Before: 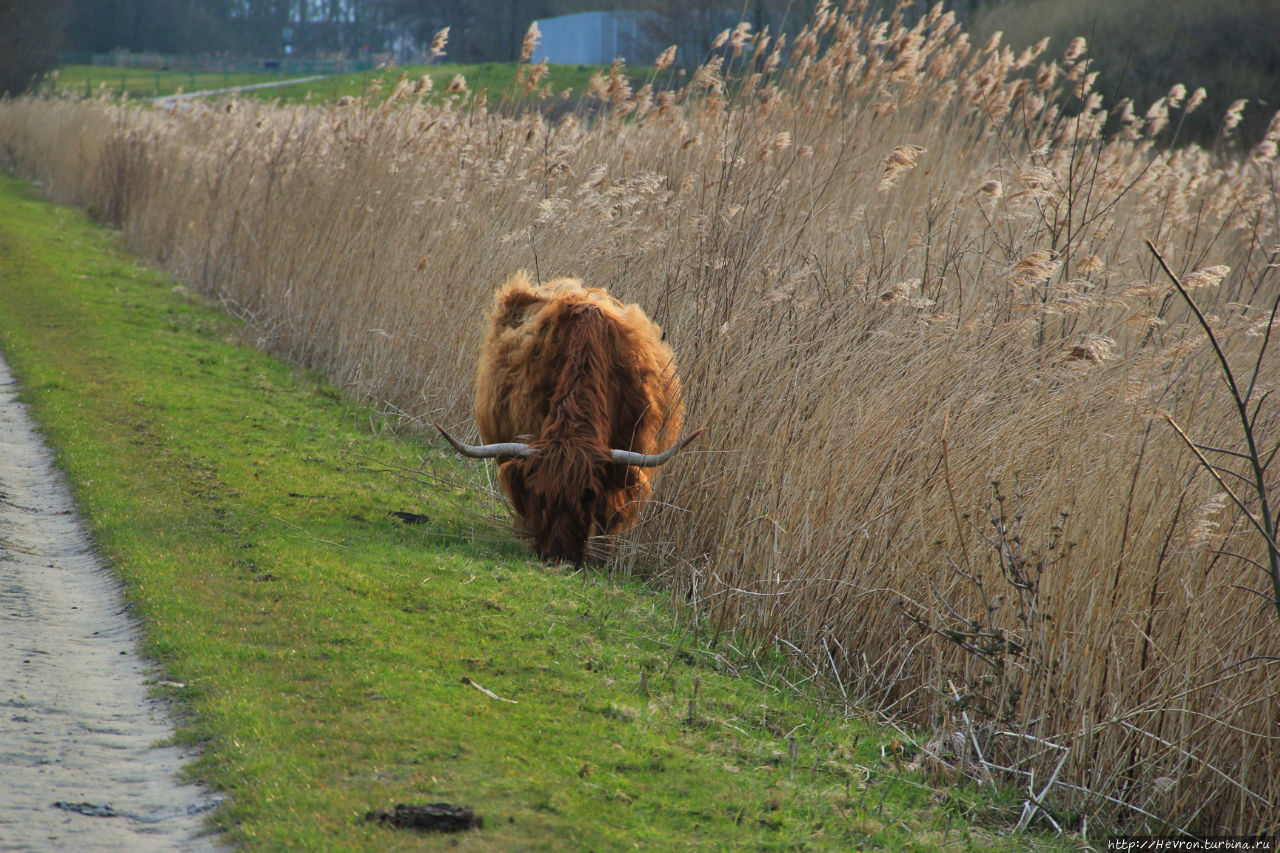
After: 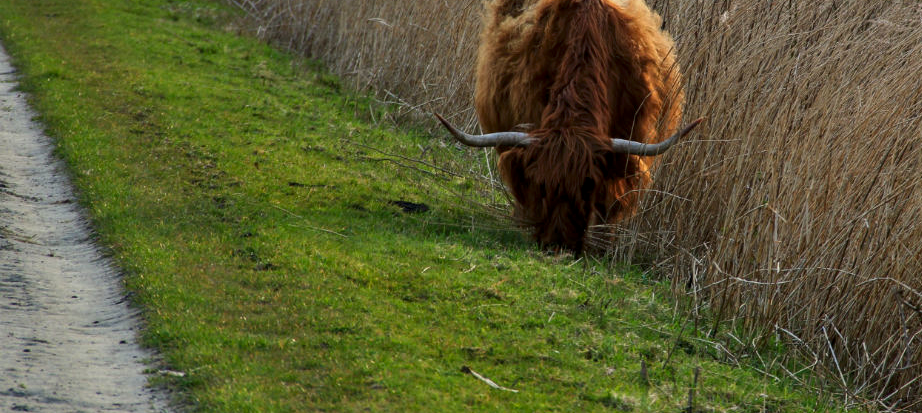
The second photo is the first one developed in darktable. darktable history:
contrast brightness saturation: contrast 0.07, brightness -0.13, saturation 0.06
crop: top 36.498%, right 27.964%, bottom 14.995%
exposure: compensate highlight preservation false
local contrast: on, module defaults
